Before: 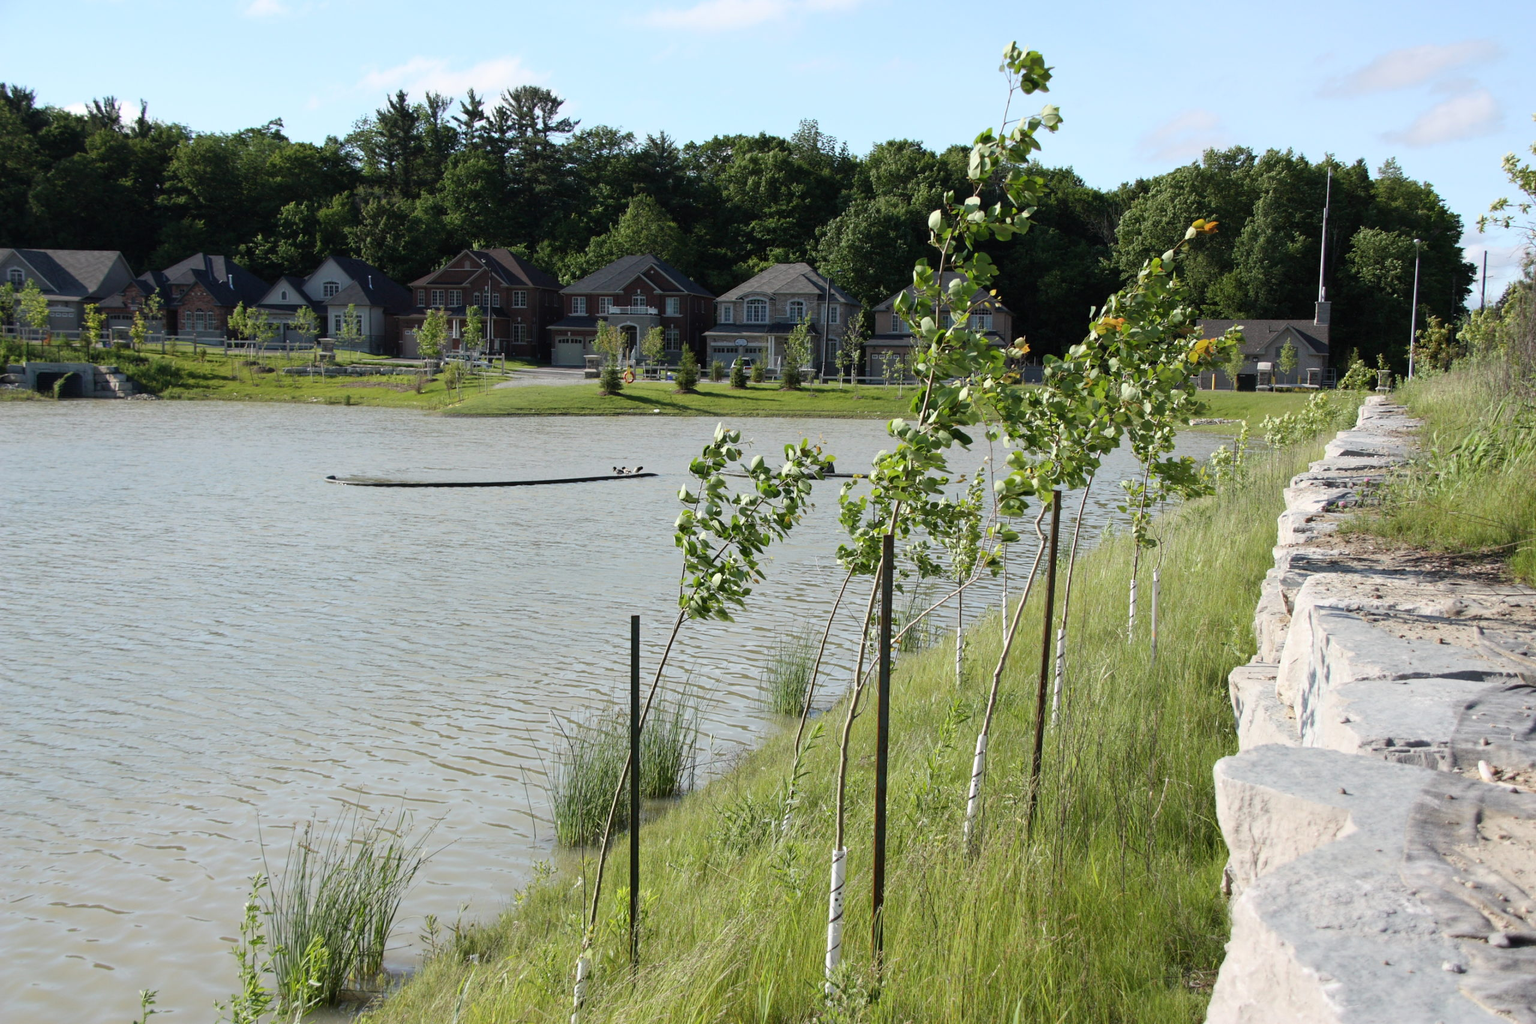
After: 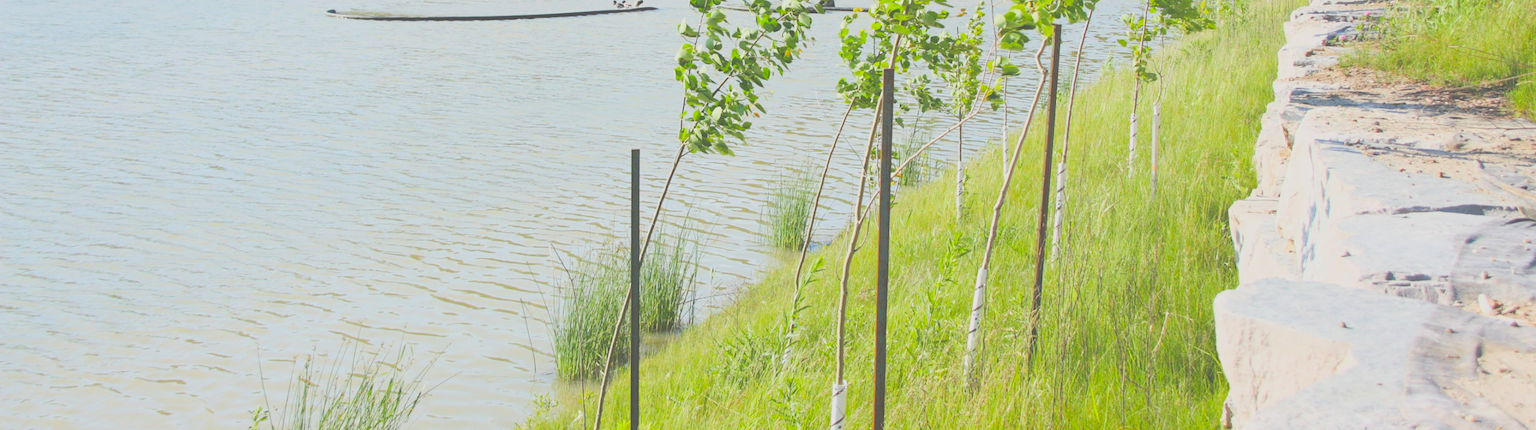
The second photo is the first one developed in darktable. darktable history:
filmic rgb: white relative exposure 3.9 EV, hardness 4.26
exposure: black level correction -0.023, exposure 1.397 EV, compensate highlight preservation false
tone equalizer: on, module defaults
crop: top 45.551%, bottom 12.262%
contrast brightness saturation: contrast -0.19, saturation 0.19
color balance rgb: perceptual saturation grading › global saturation 20%, global vibrance 10%
